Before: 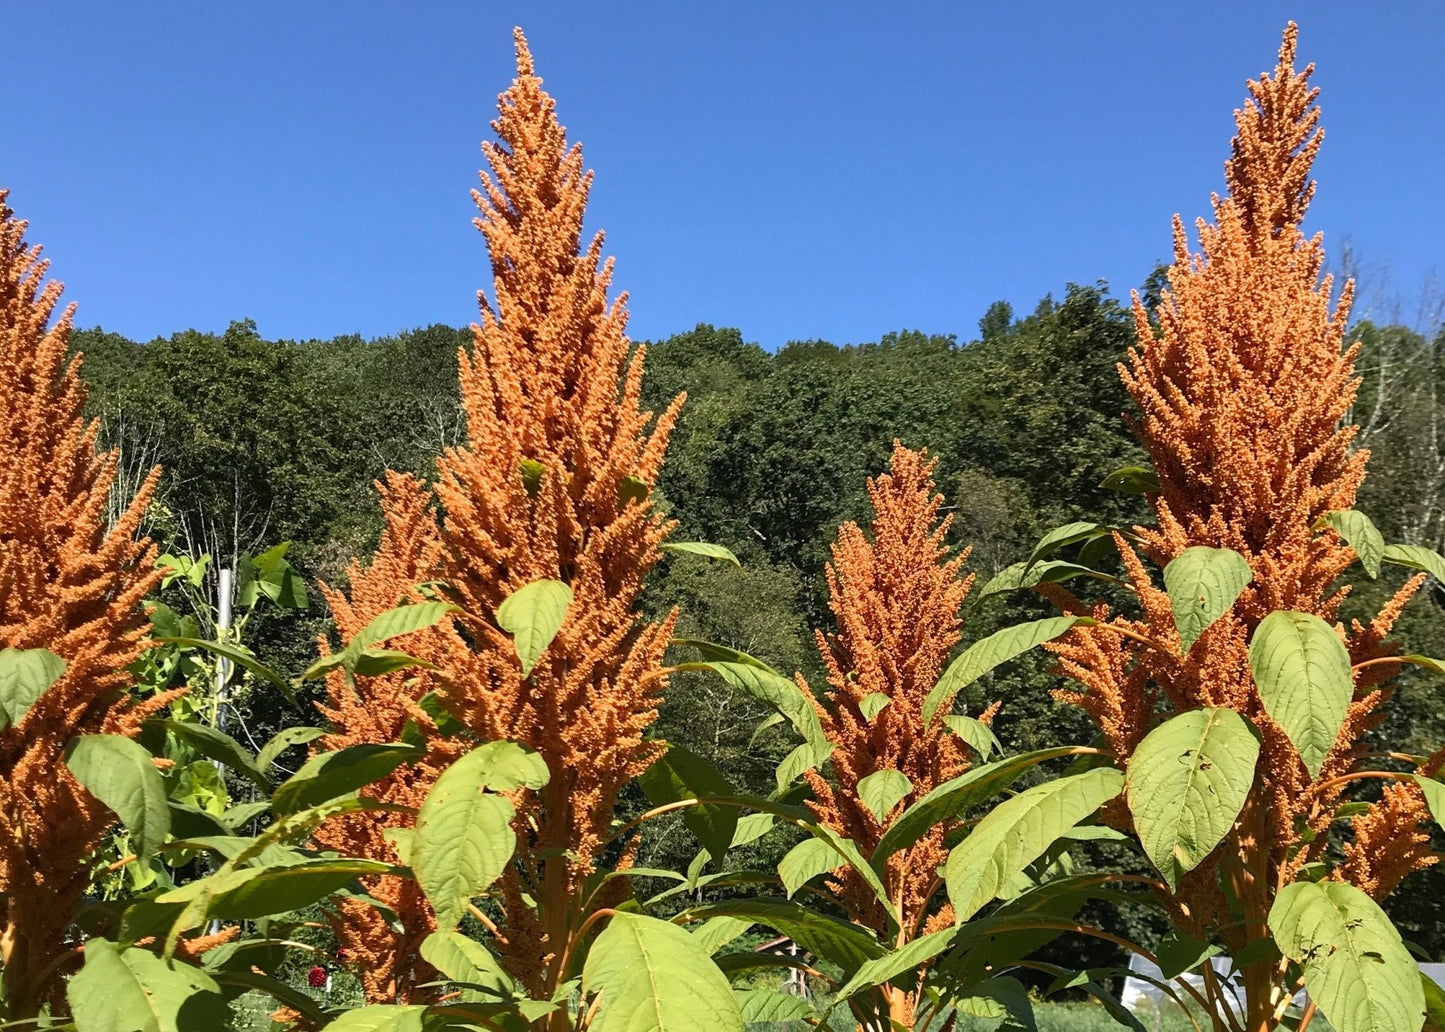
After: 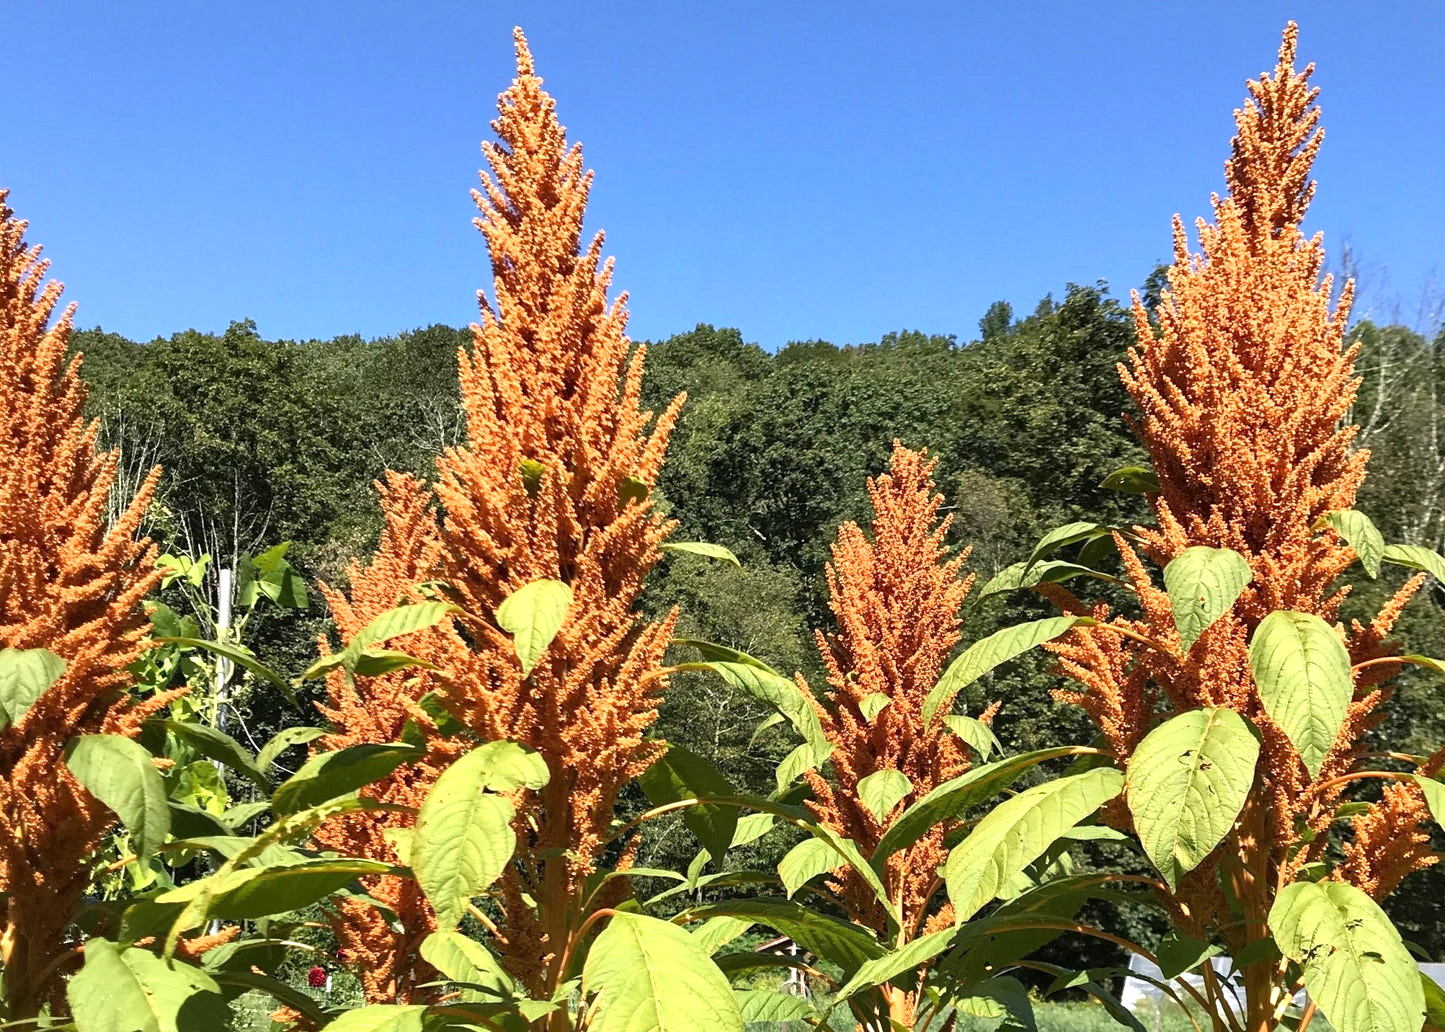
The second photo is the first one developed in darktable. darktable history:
local contrast: mode bilateral grid, contrast 20, coarseness 50, detail 120%, midtone range 0.2
exposure: black level correction 0, exposure 0.5 EV, compensate highlight preservation false
